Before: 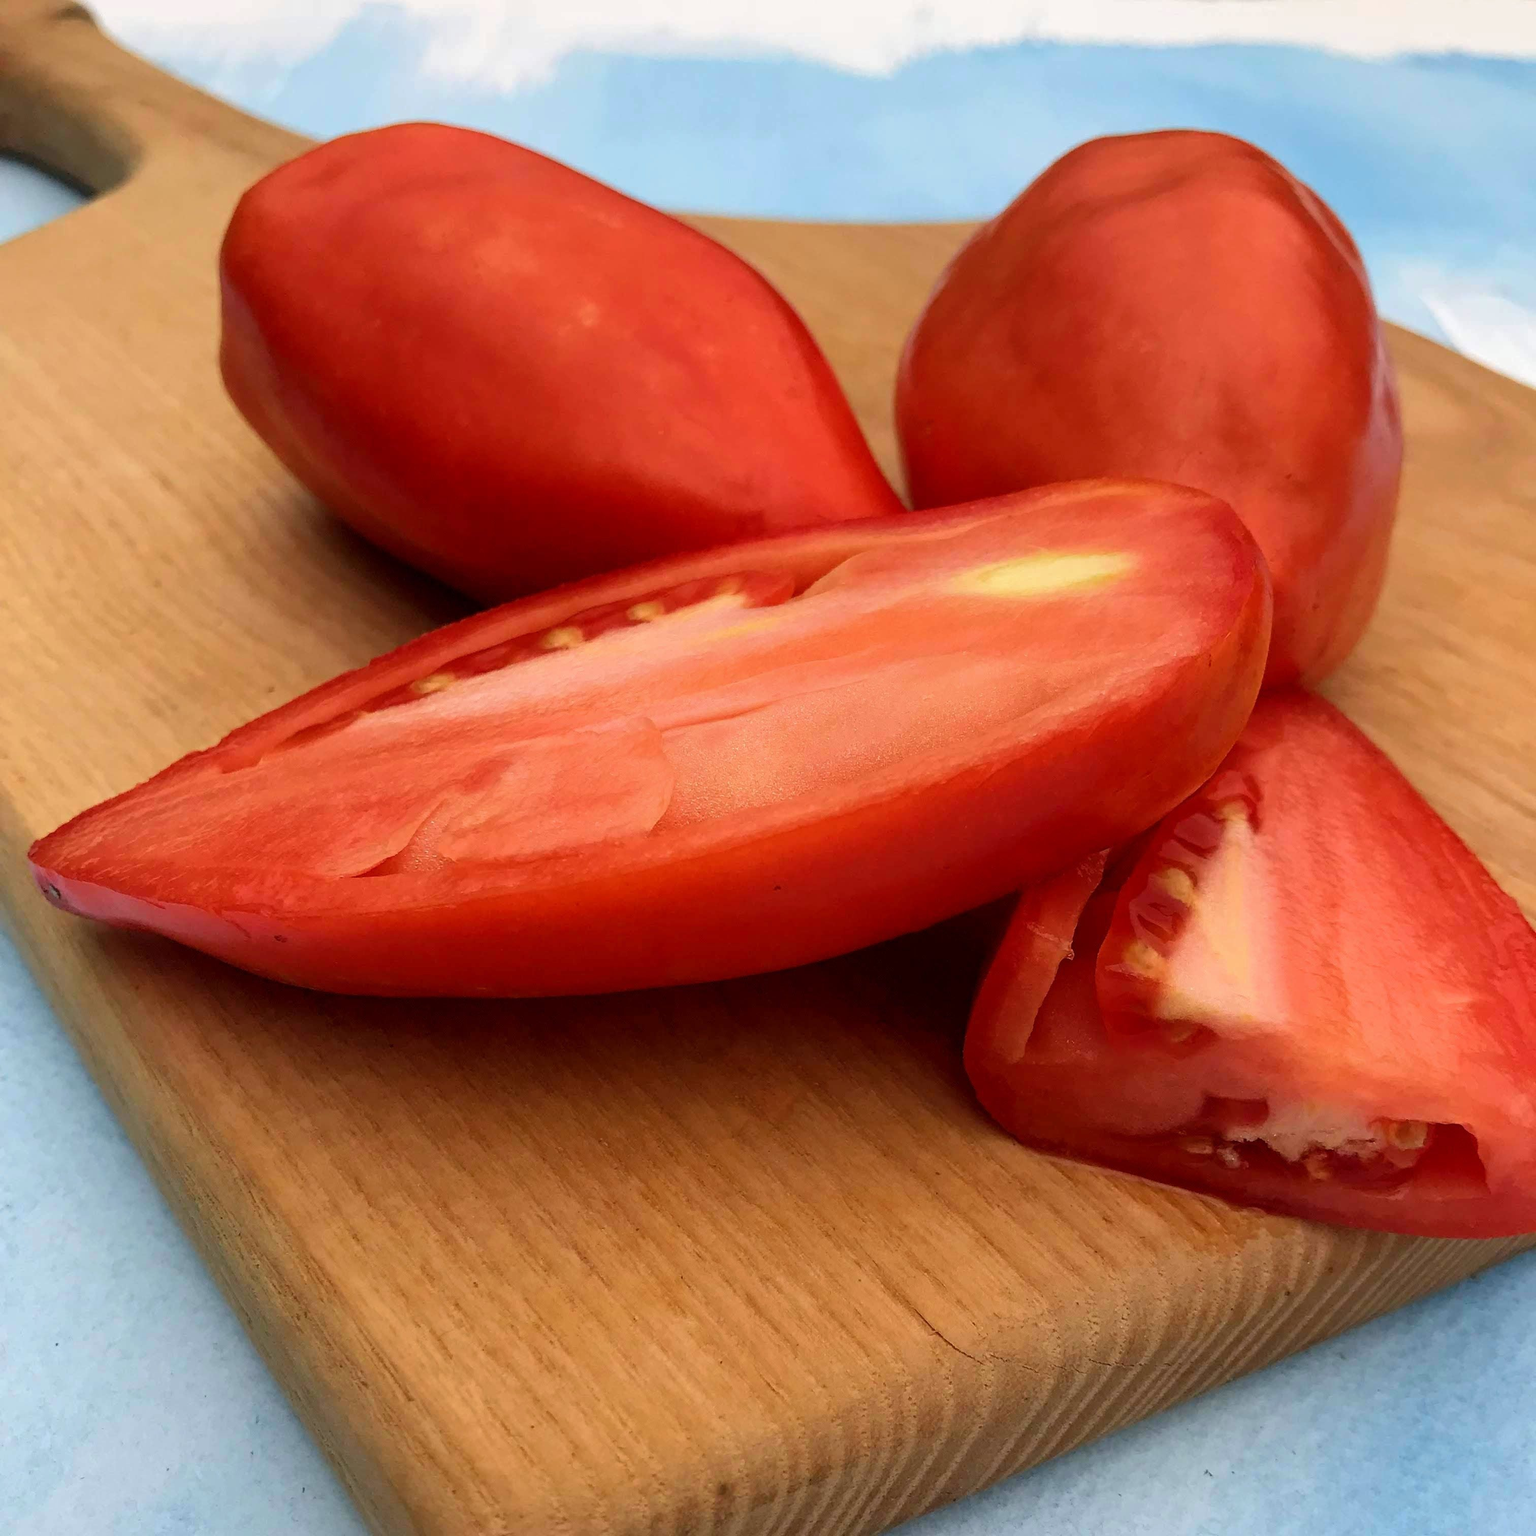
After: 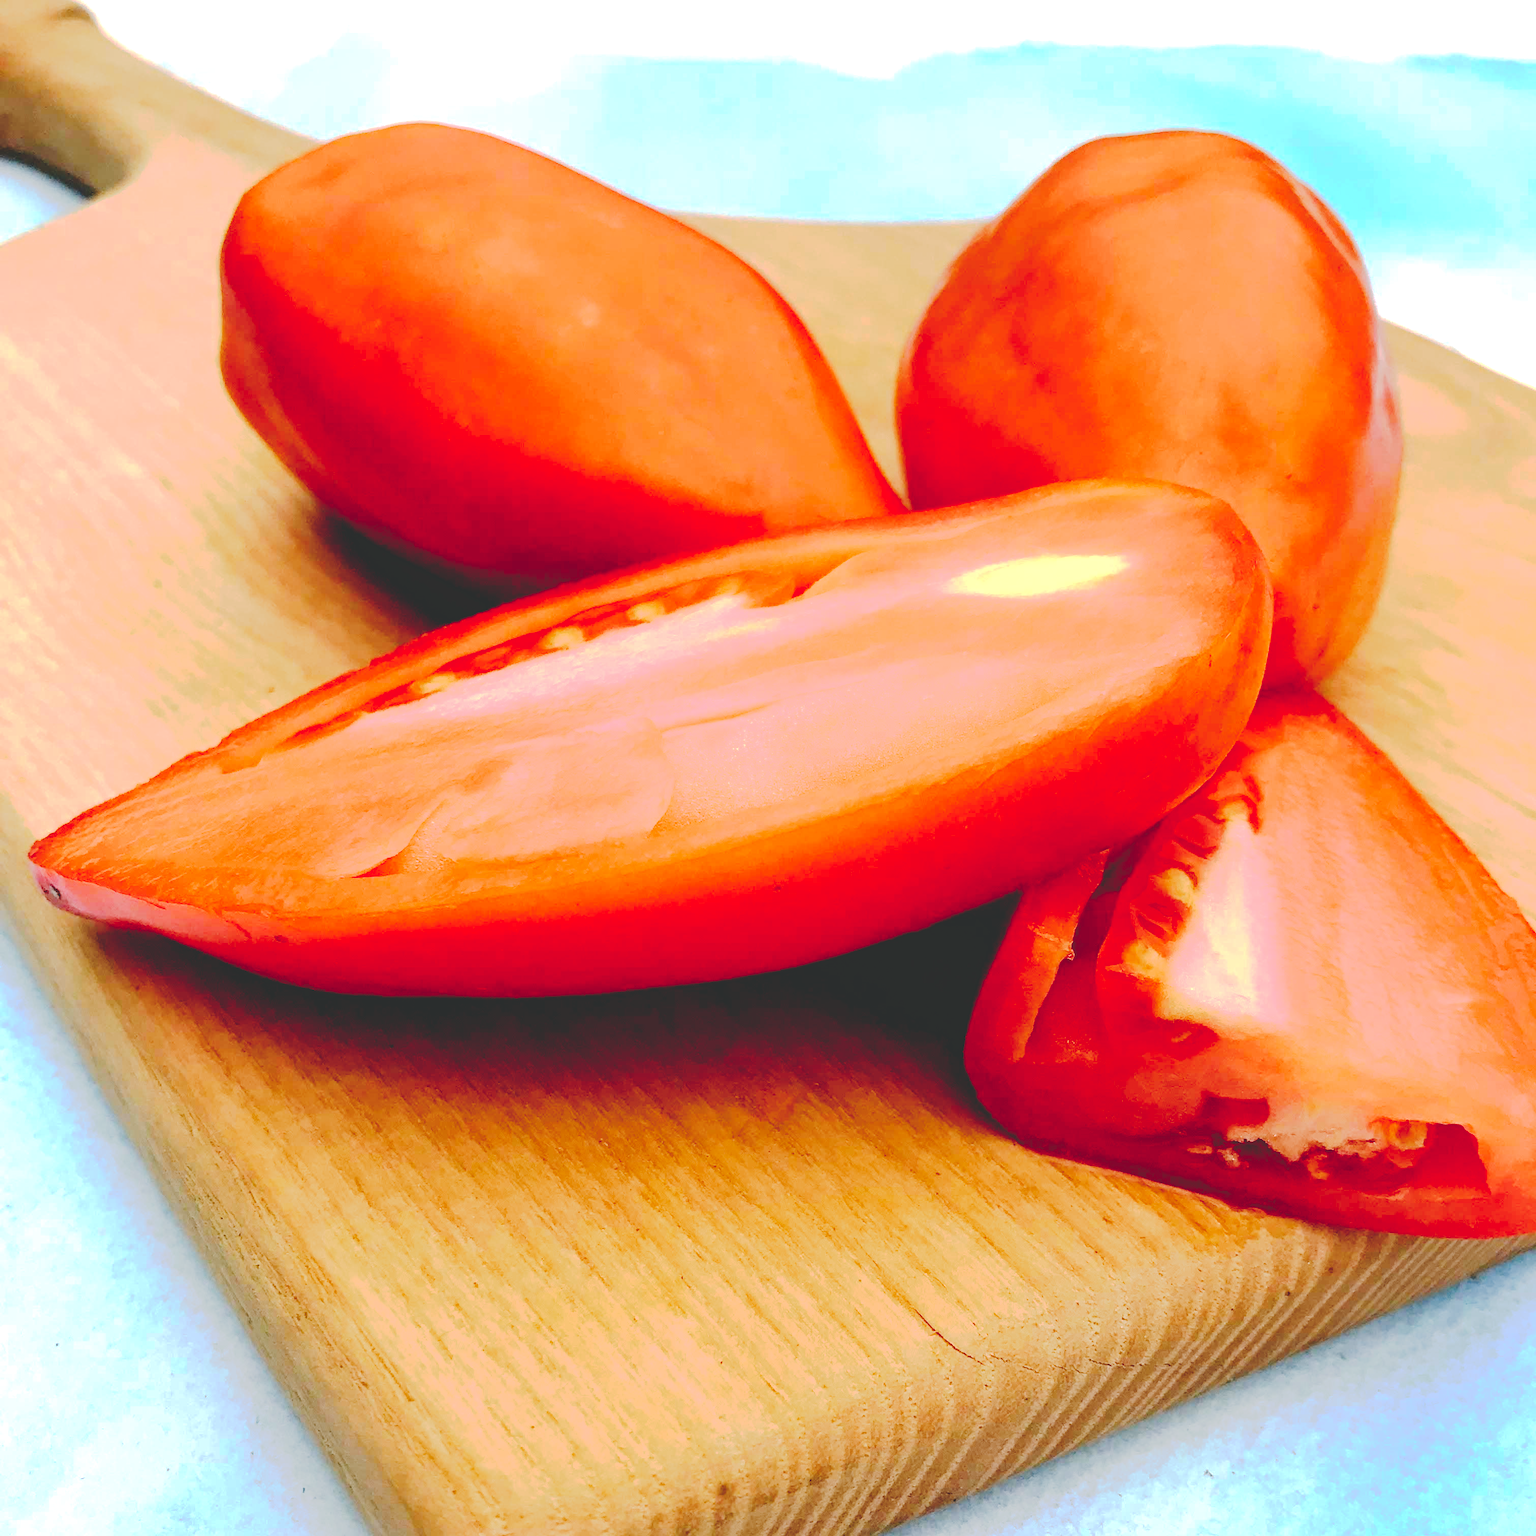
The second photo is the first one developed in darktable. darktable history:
tone curve: curves: ch0 [(0, 0) (0.003, 0.185) (0.011, 0.185) (0.025, 0.187) (0.044, 0.185) (0.069, 0.185) (0.1, 0.18) (0.136, 0.18) (0.177, 0.179) (0.224, 0.202) (0.277, 0.252) (0.335, 0.343) (0.399, 0.452) (0.468, 0.553) (0.543, 0.643) (0.623, 0.717) (0.709, 0.778) (0.801, 0.82) (0.898, 0.856) (1, 1)], preserve colors none
exposure: black level correction 0, exposure 0.9 EV, compensate highlight preservation false
